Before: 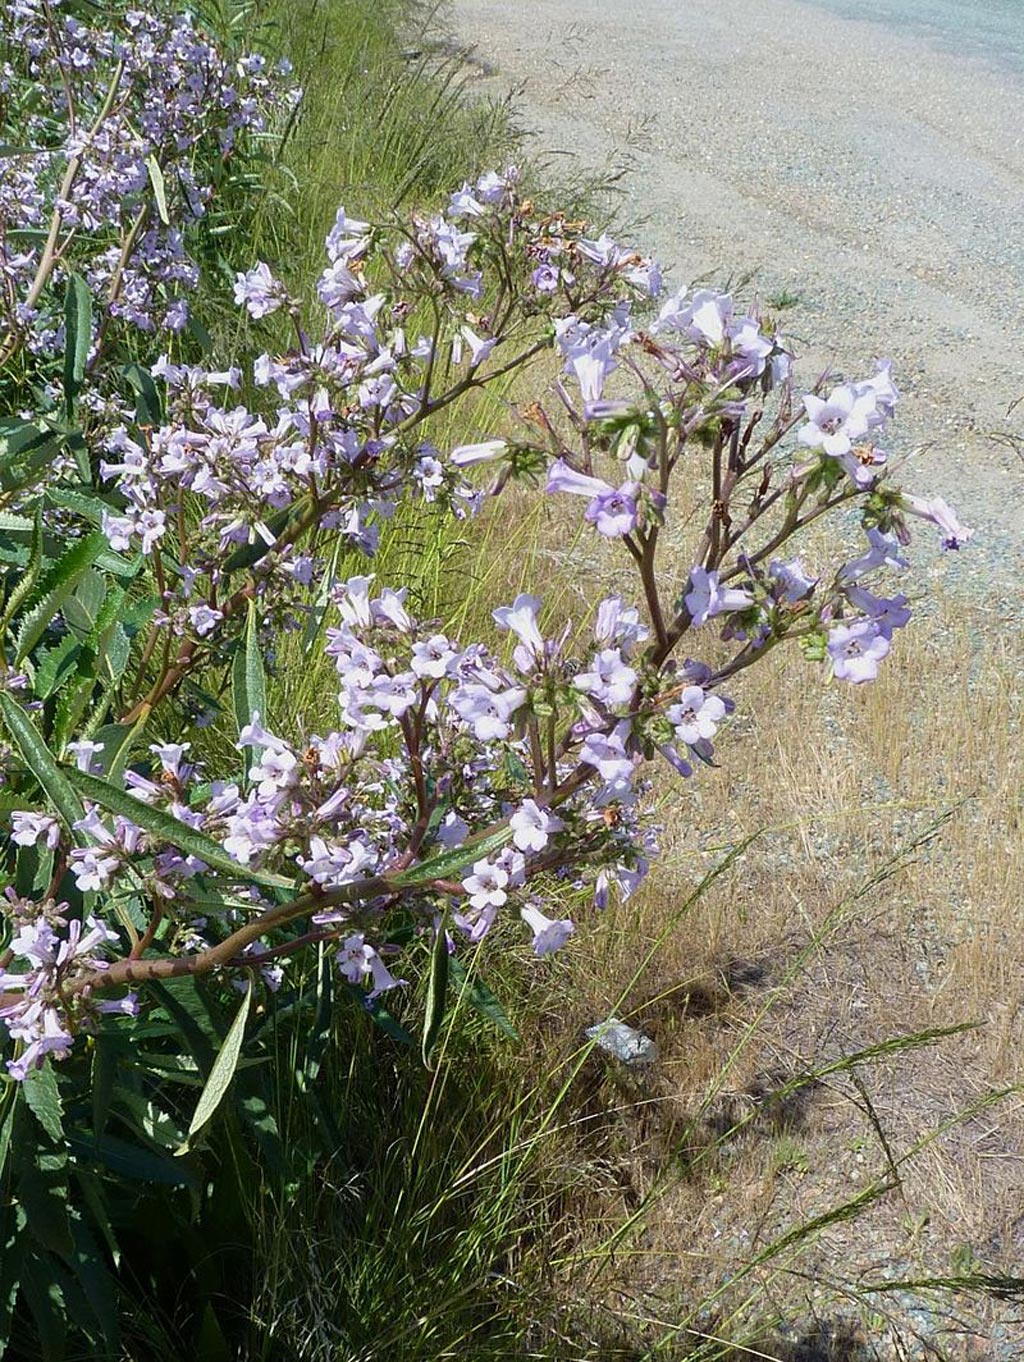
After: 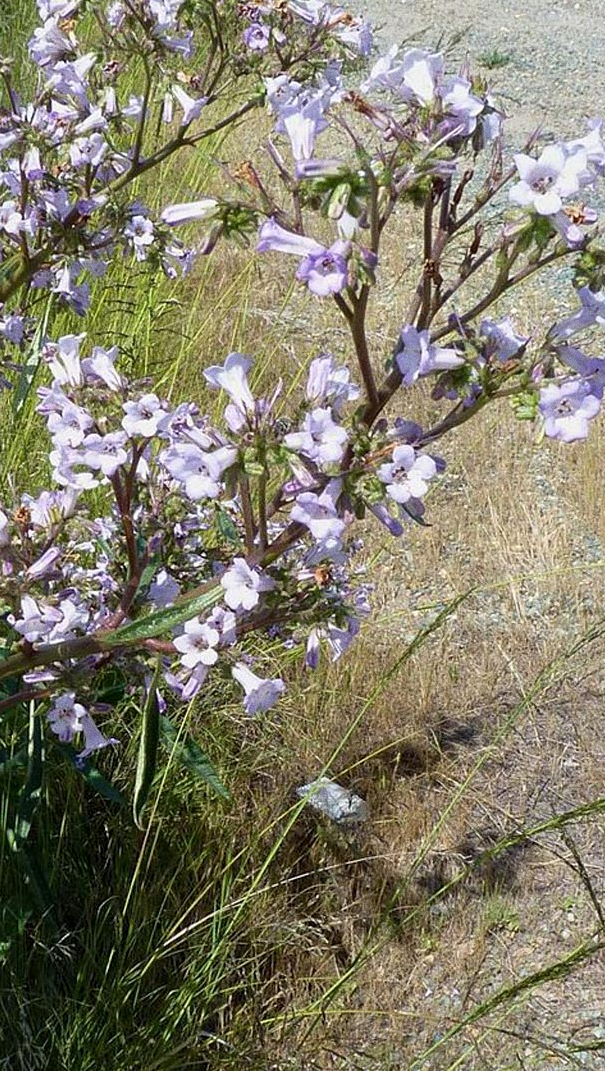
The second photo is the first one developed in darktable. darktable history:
crop and rotate: left 28.256%, top 17.734%, right 12.656%, bottom 3.573%
grain: on, module defaults
local contrast: mode bilateral grid, contrast 20, coarseness 50, detail 120%, midtone range 0.2
